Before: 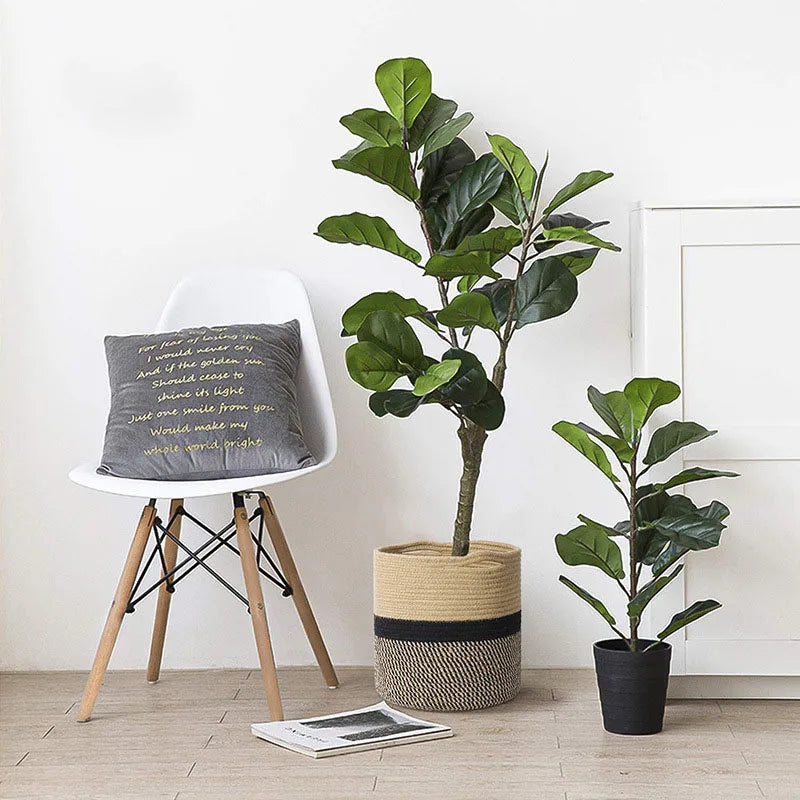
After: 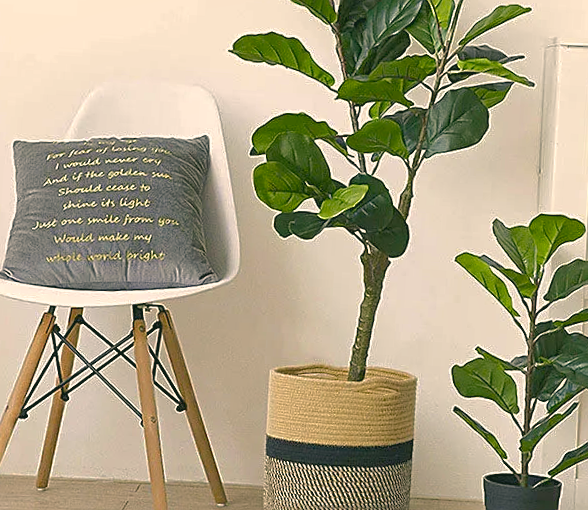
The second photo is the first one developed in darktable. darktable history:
local contrast: mode bilateral grid, contrast 100, coarseness 100, detail 91%, midtone range 0.2
crop and rotate: angle -3.37°, left 9.79%, top 20.73%, right 12.42%, bottom 11.82%
shadows and highlights: on, module defaults
color balance rgb: shadows lift › chroma 2%, shadows lift › hue 219.6°, power › hue 313.2°, highlights gain › chroma 3%, highlights gain › hue 75.6°, global offset › luminance 0.5%, perceptual saturation grading › global saturation 15.33%, perceptual saturation grading › highlights -19.33%, perceptual saturation grading › shadows 20%, global vibrance 20%
color correction: highlights a* 4.02, highlights b* 4.98, shadows a* -7.55, shadows b* 4.98
sharpen: on, module defaults
